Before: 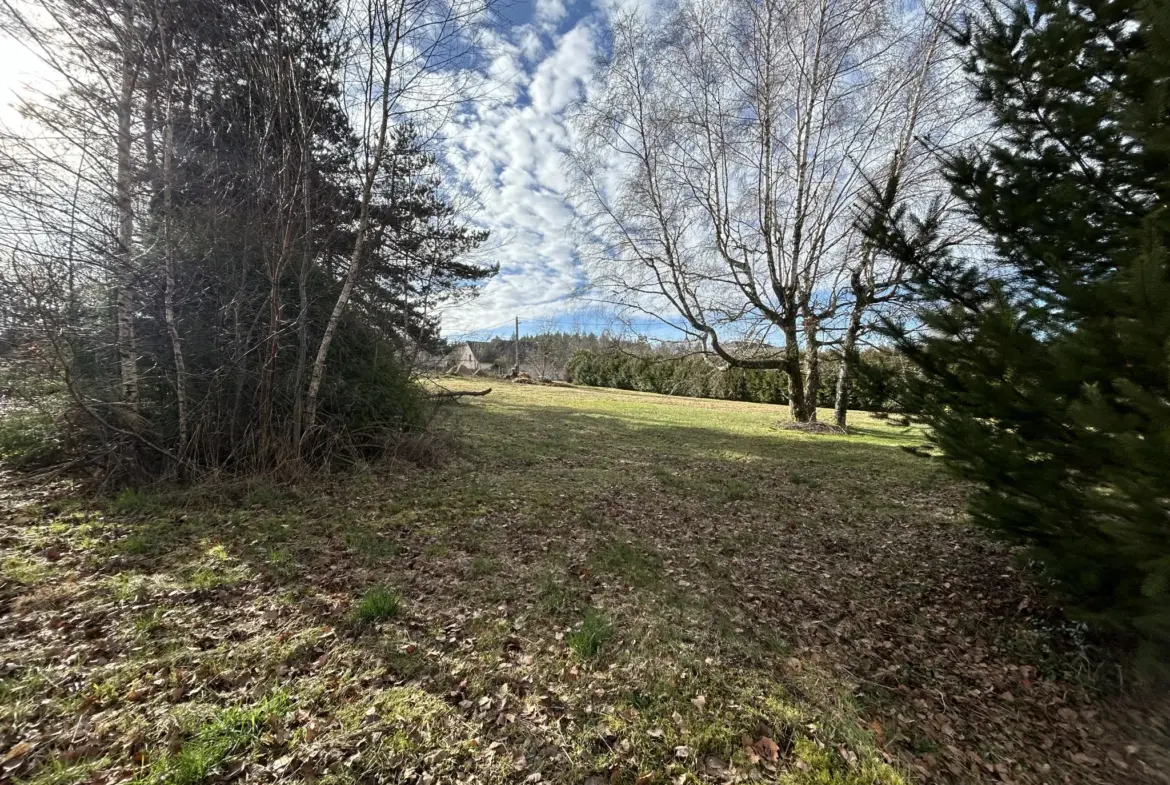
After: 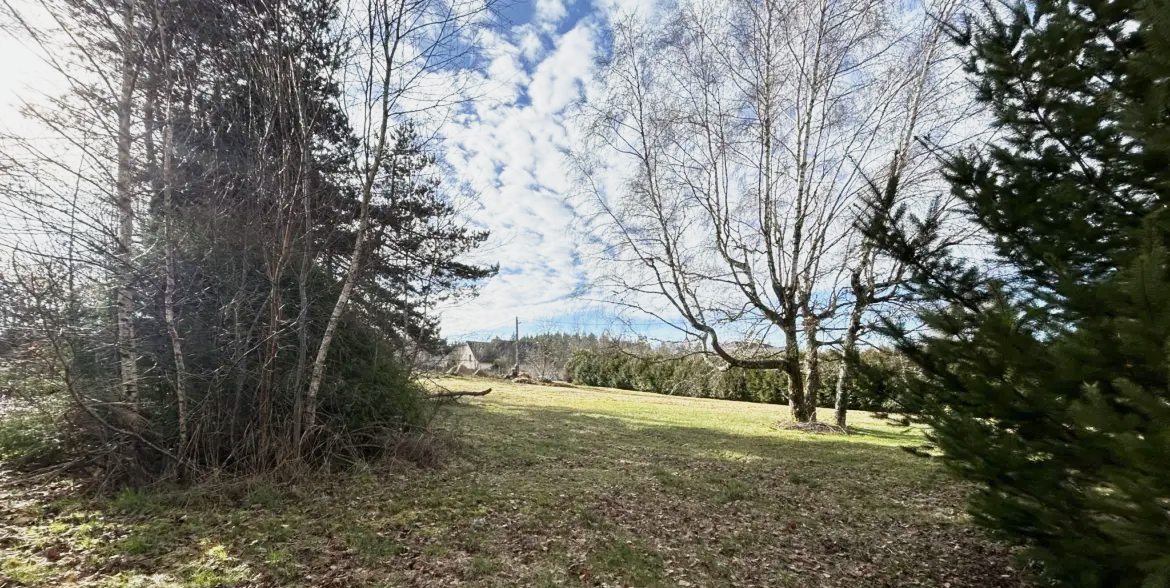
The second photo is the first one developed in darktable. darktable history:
base curve: curves: ch0 [(0, 0) (0.088, 0.125) (0.176, 0.251) (0.354, 0.501) (0.613, 0.749) (1, 0.877)], preserve colors none
crop: bottom 24.981%
